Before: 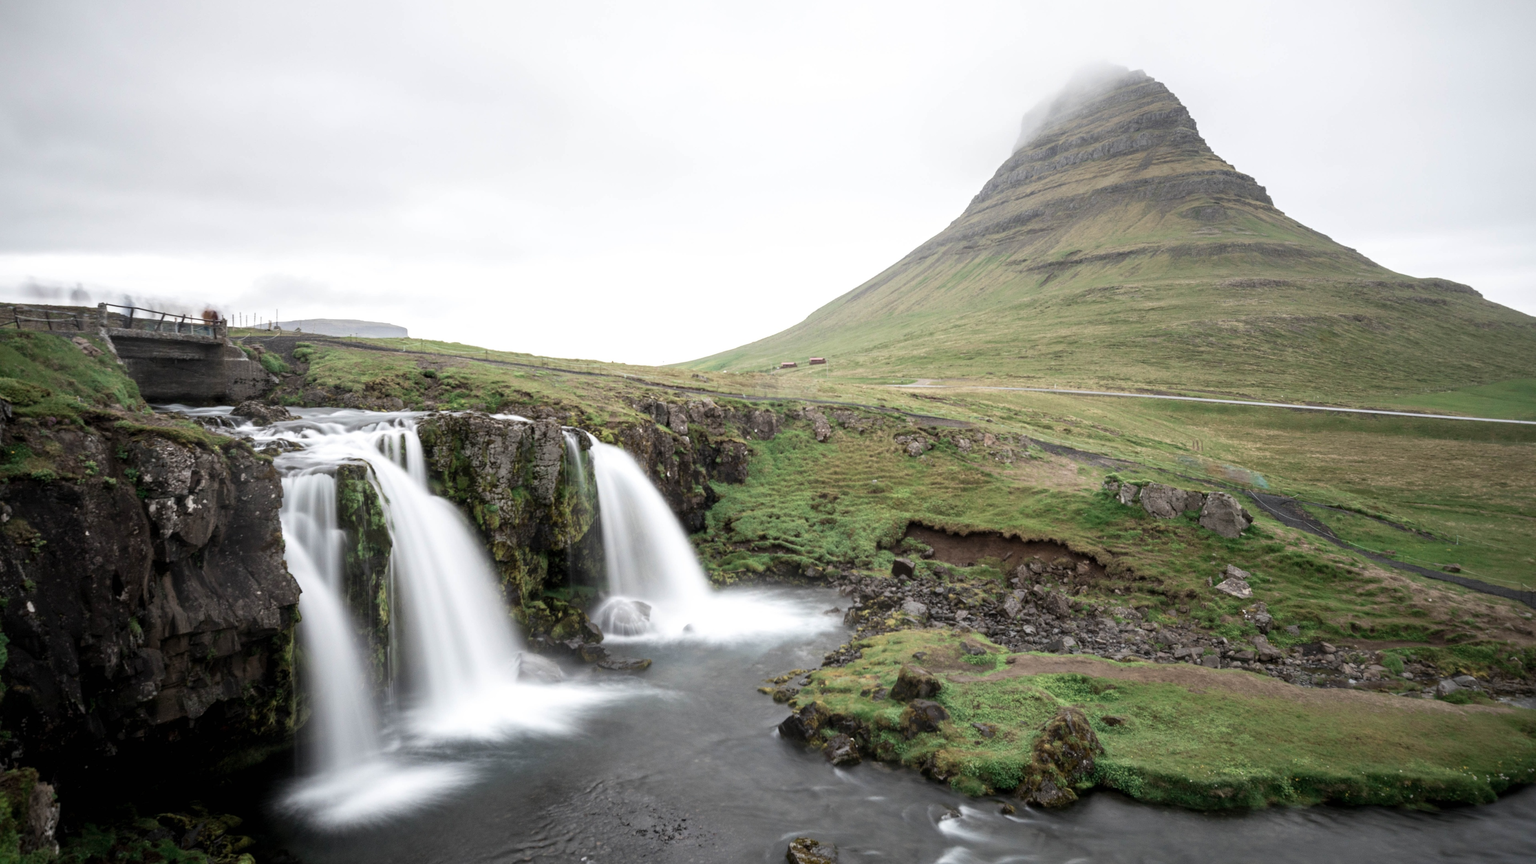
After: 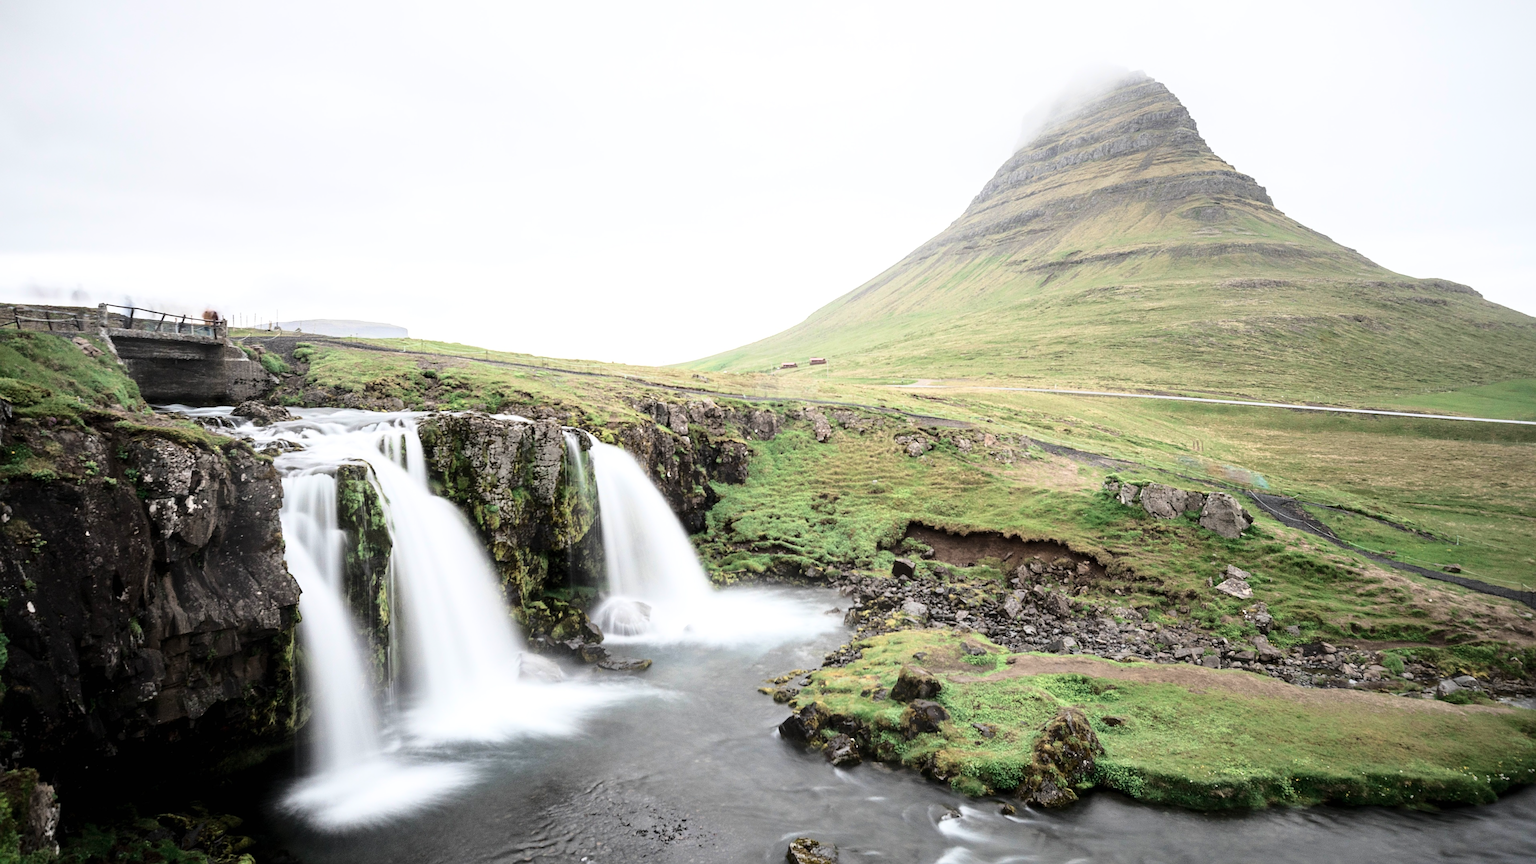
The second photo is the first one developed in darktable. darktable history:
sharpen: on, module defaults
base curve: curves: ch0 [(0, 0) (0.028, 0.03) (0.121, 0.232) (0.46, 0.748) (0.859, 0.968) (1, 1)]
